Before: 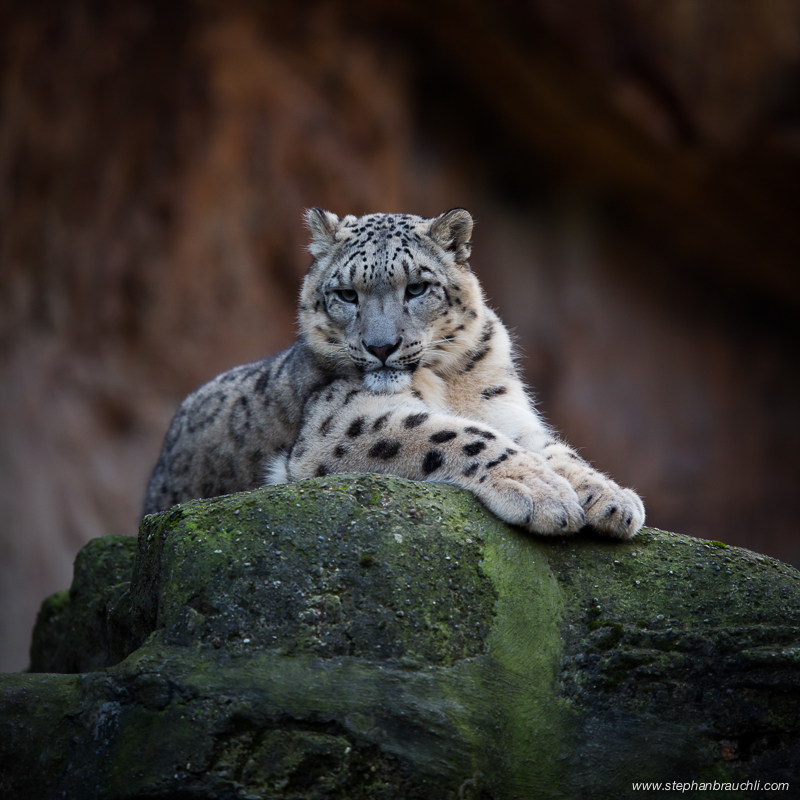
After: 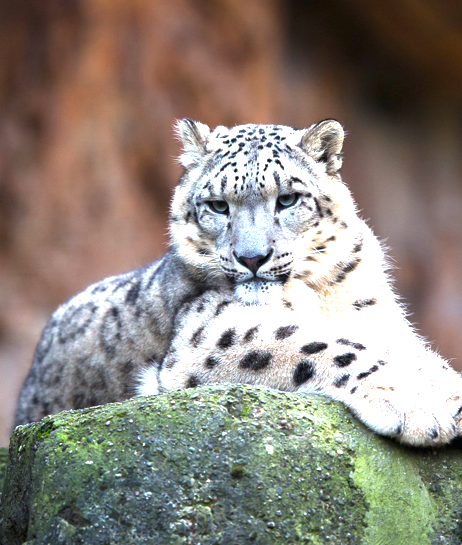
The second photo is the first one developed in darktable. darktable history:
exposure: black level correction 0, exposure 1.675 EV, compensate exposure bias true, compensate highlight preservation false
crop: left 16.202%, top 11.208%, right 26.045%, bottom 20.557%
